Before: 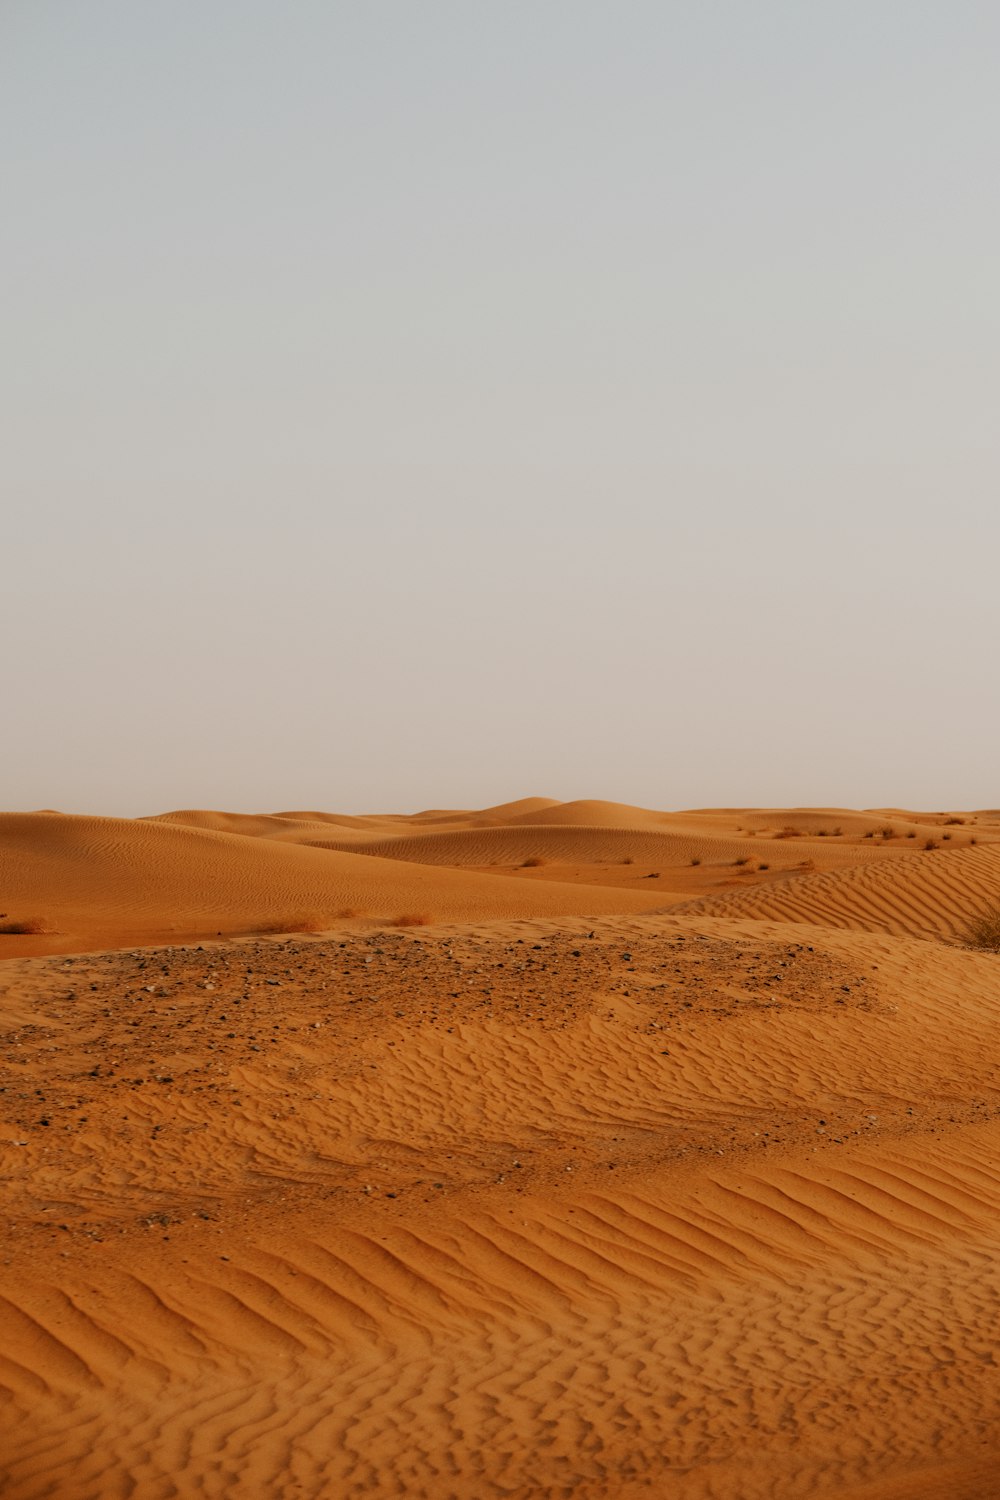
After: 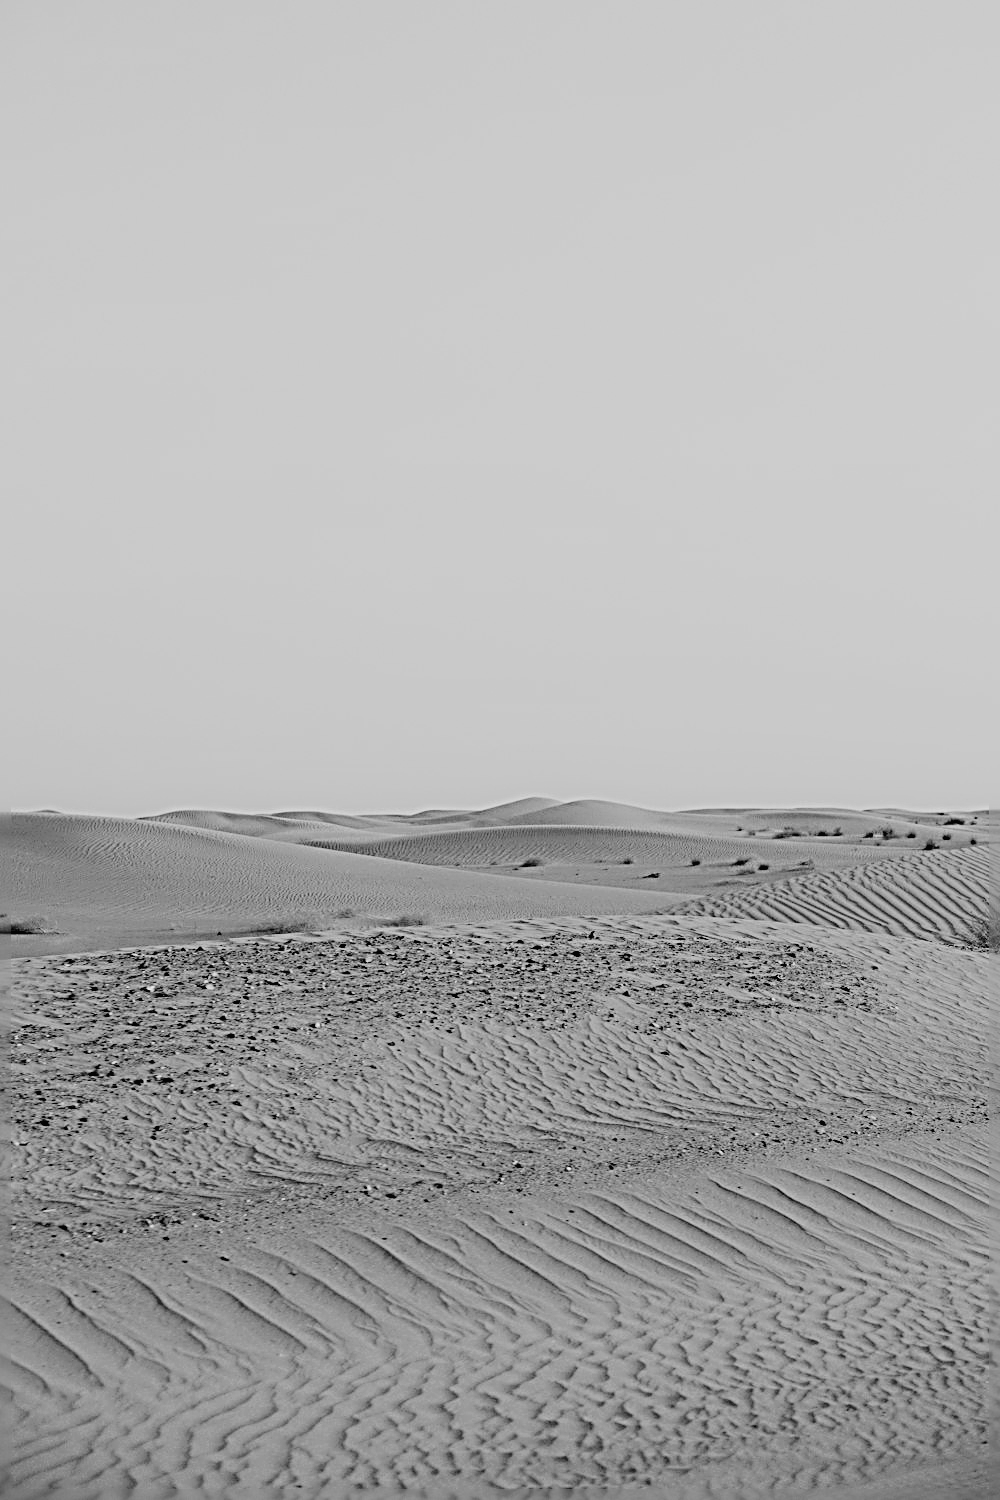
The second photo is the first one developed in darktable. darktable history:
filmic rgb: black relative exposure -7.65 EV, white relative exposure 4.56 EV, hardness 3.61
sharpen: radius 4.001, amount 2
monochrome: on, module defaults
contrast brightness saturation: brightness 0.28
